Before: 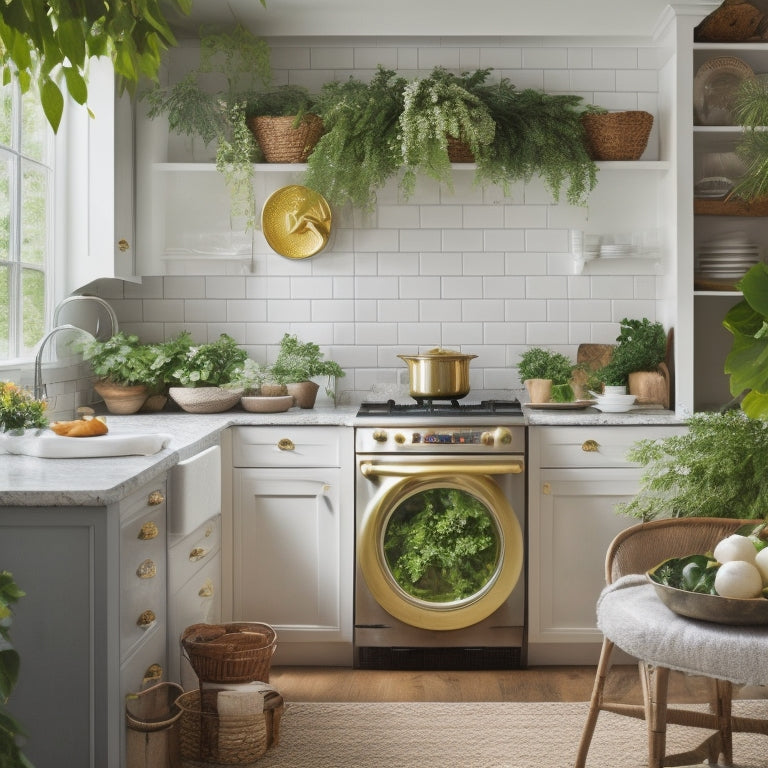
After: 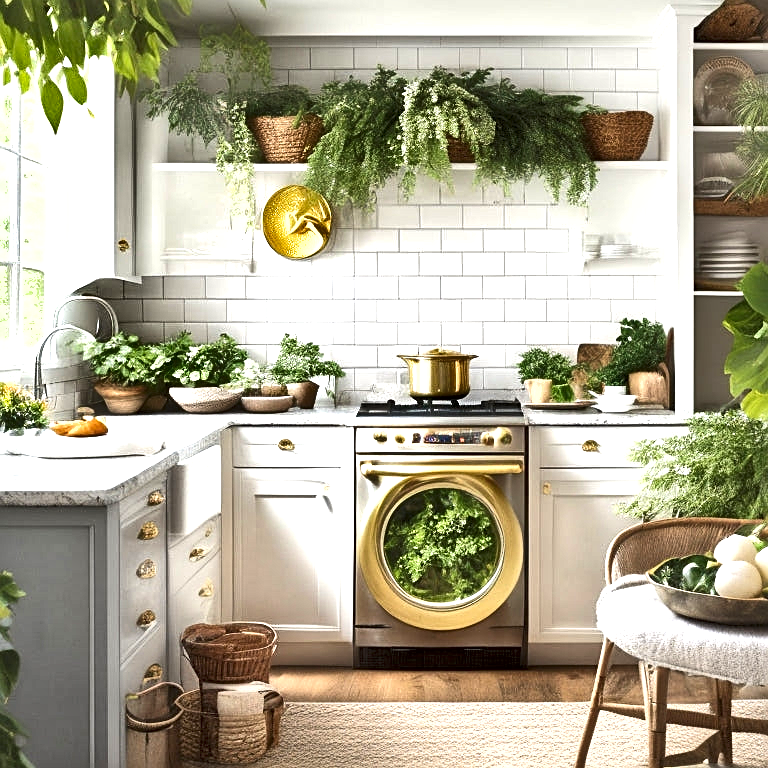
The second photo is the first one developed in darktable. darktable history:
local contrast: mode bilateral grid, contrast 19, coarseness 20, detail 150%, midtone range 0.2
sharpen: on, module defaults
exposure: black level correction 0, exposure 1.102 EV, compensate highlight preservation false
shadows and highlights: shadows 39.25, highlights -55.5, low approximation 0.01, soften with gaussian
tone curve: curves: ch0 [(0, 0) (0.118, 0.034) (0.182, 0.124) (0.265, 0.214) (0.504, 0.508) (0.783, 0.825) (1, 1)], color space Lab, independent channels, preserve colors none
